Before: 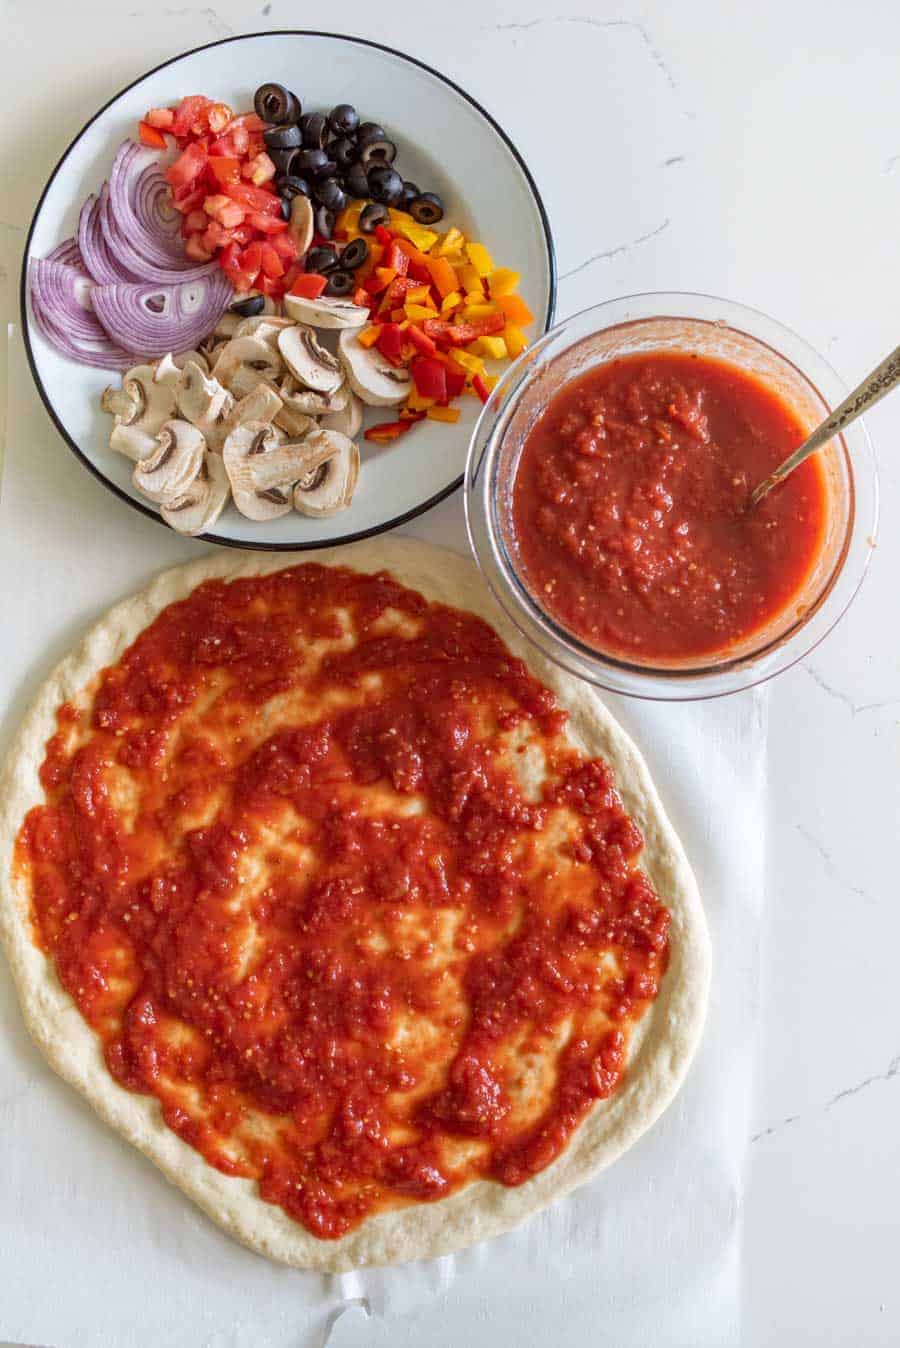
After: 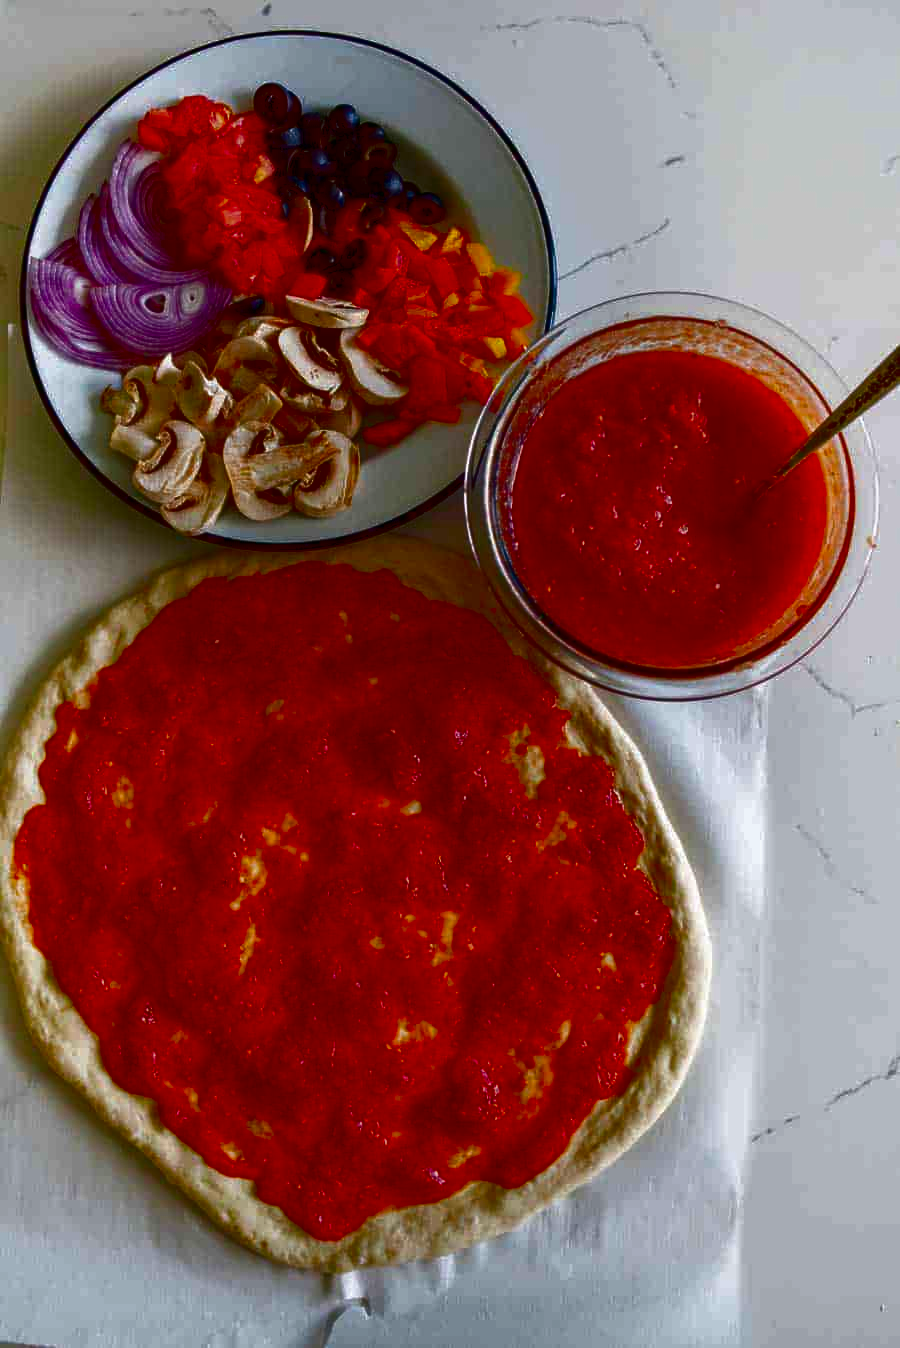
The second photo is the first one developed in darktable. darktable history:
contrast brightness saturation: brightness -0.998, saturation 0.994
color balance rgb: perceptual saturation grading › global saturation -0.101%, perceptual saturation grading › highlights -14.585%, perceptual saturation grading › shadows 24.721%
